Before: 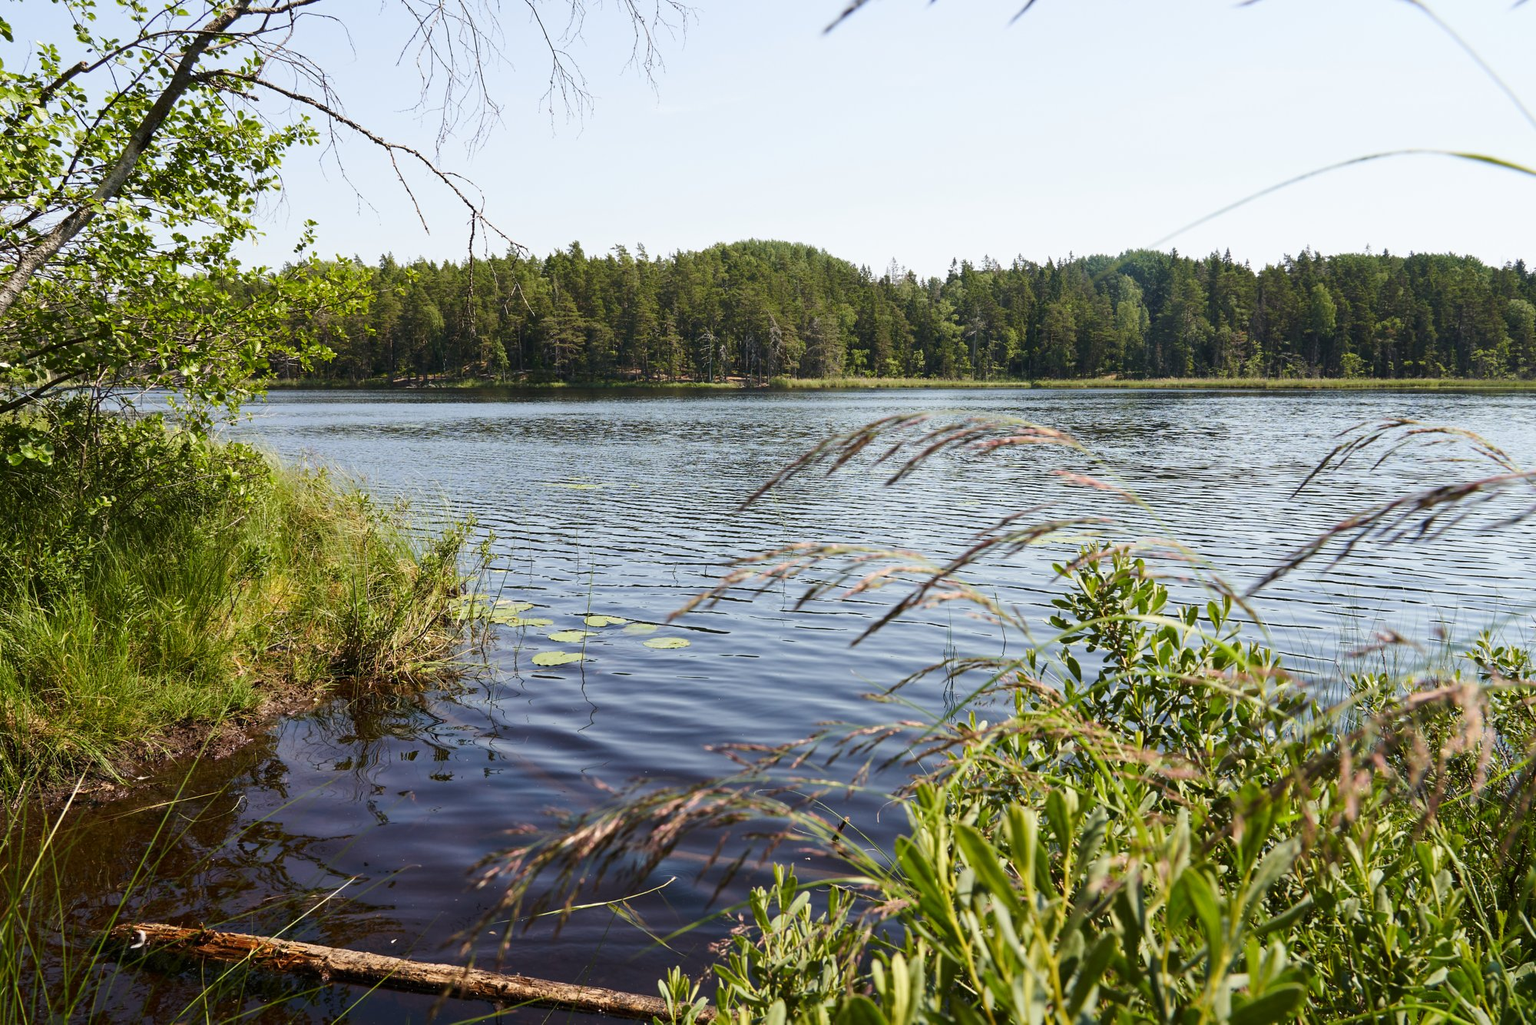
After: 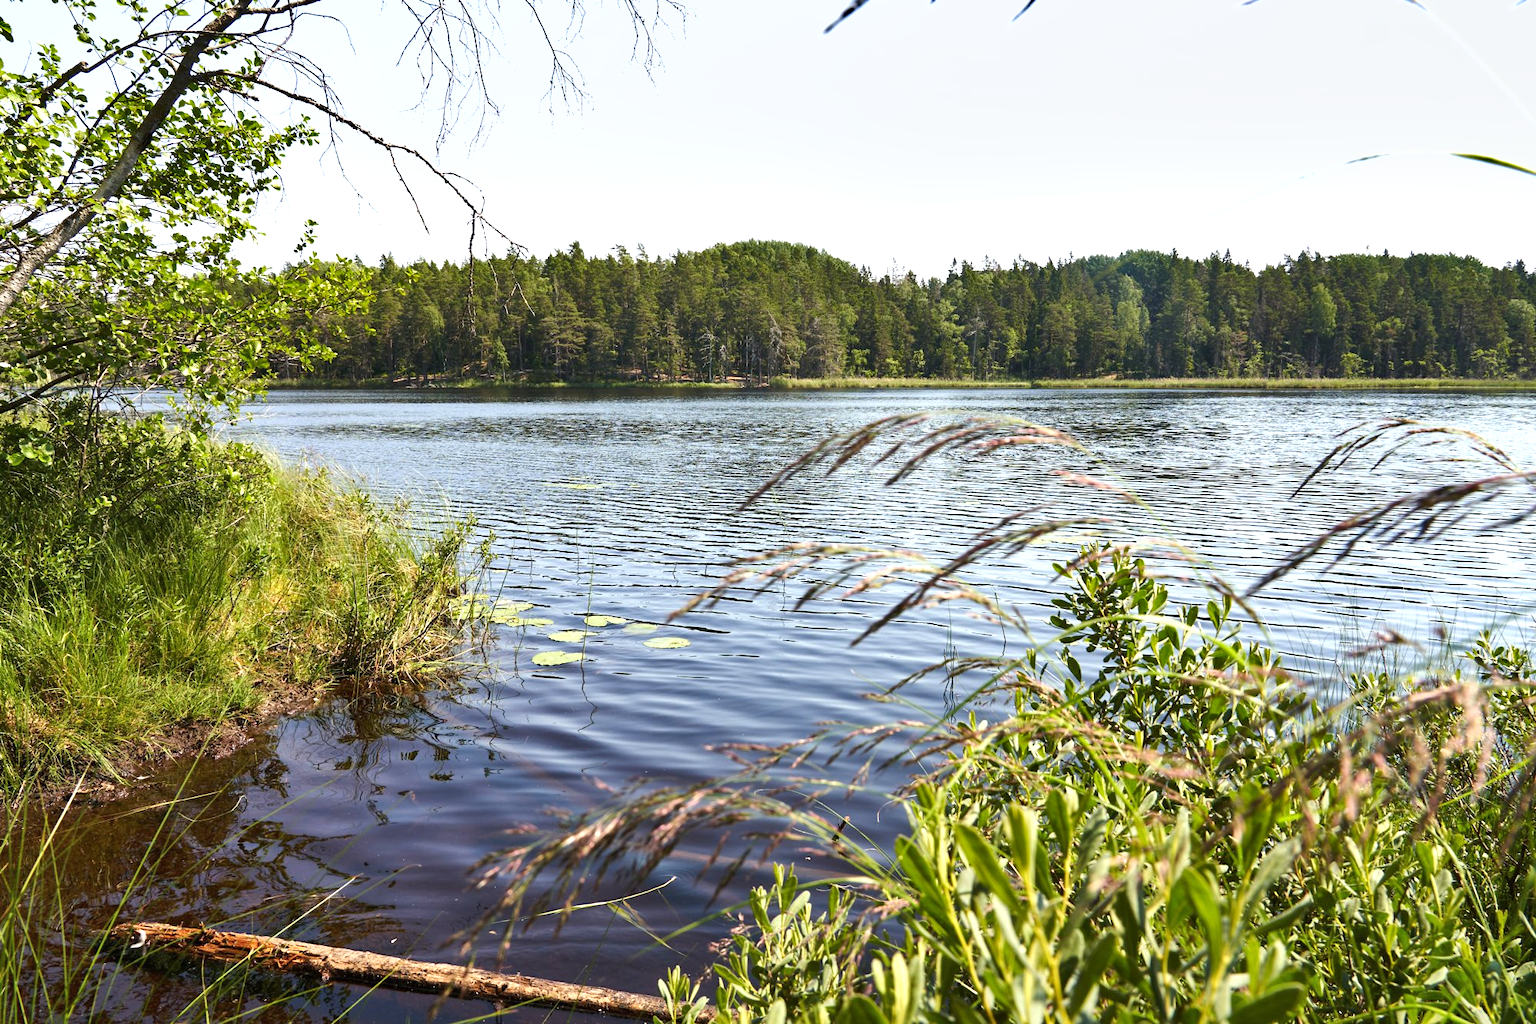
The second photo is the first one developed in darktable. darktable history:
exposure: exposure 0.608 EV, compensate highlight preservation false
shadows and highlights: soften with gaussian
